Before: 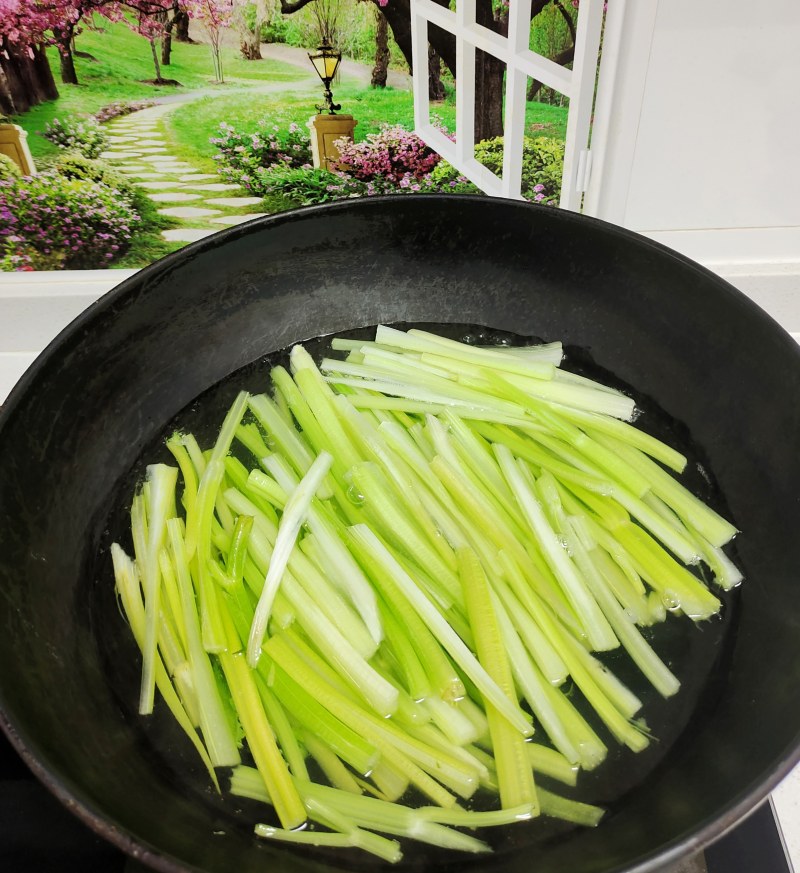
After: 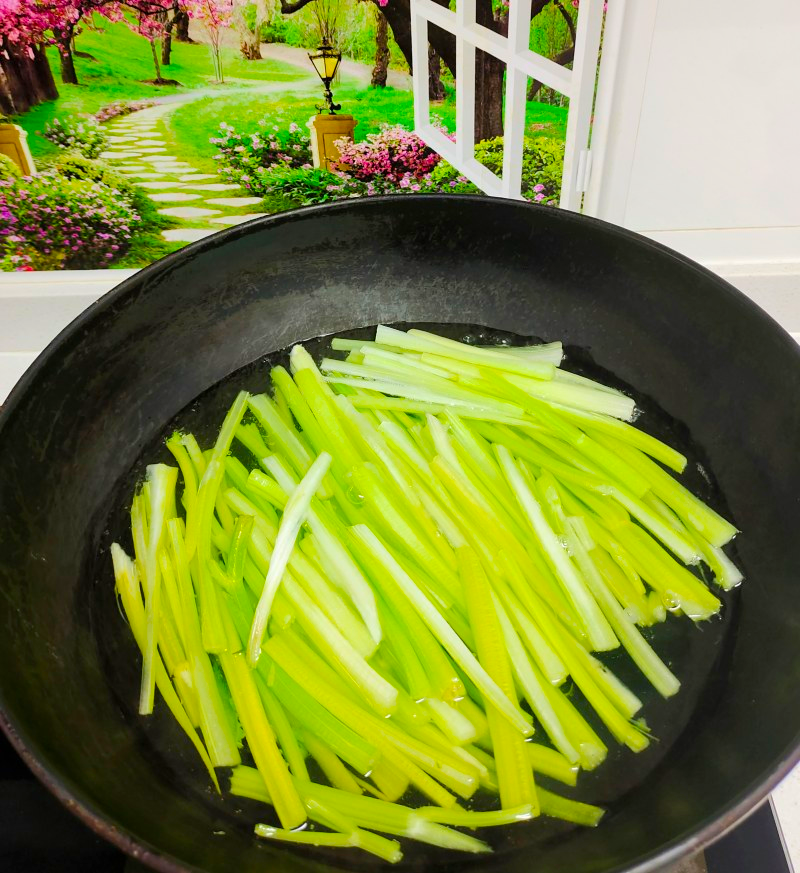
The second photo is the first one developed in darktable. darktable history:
color balance rgb: perceptual saturation grading › global saturation 25.747%, perceptual brilliance grading › mid-tones 9.239%, perceptual brilliance grading › shadows 15.849%, global vibrance 20%
shadows and highlights: shadows -23.1, highlights 45.22, soften with gaussian
